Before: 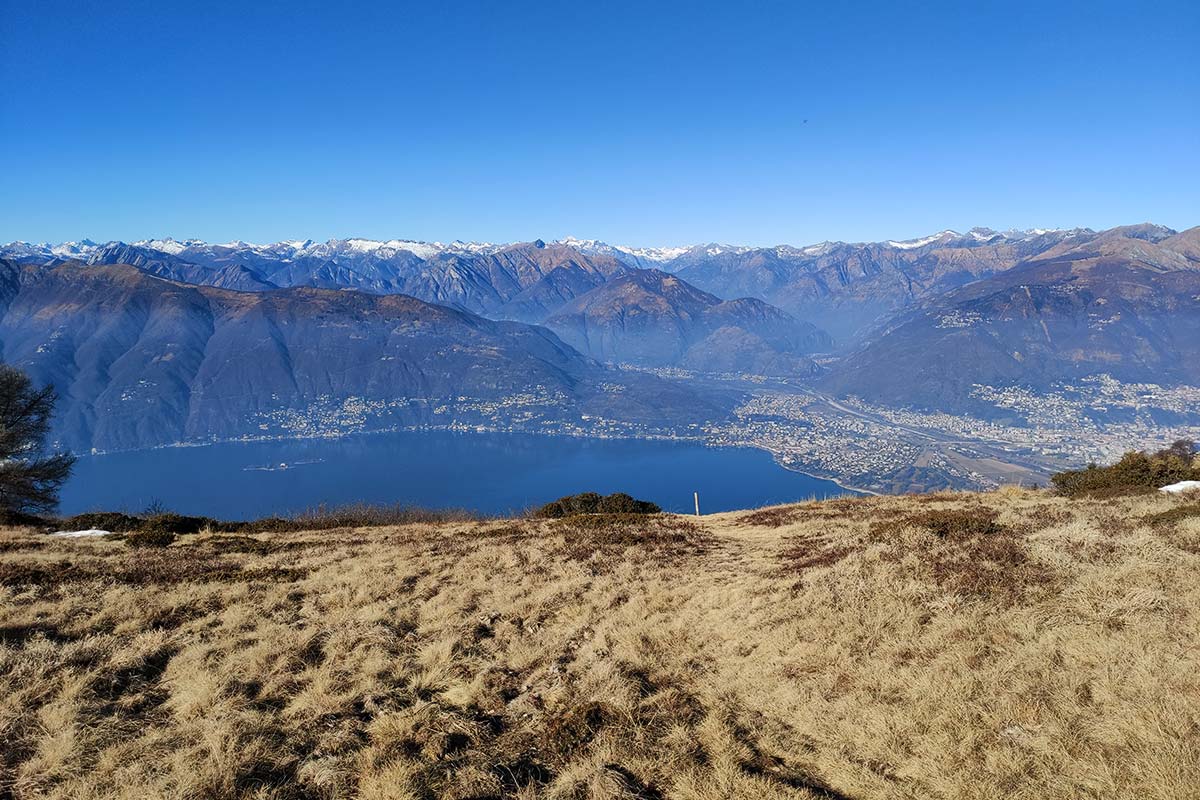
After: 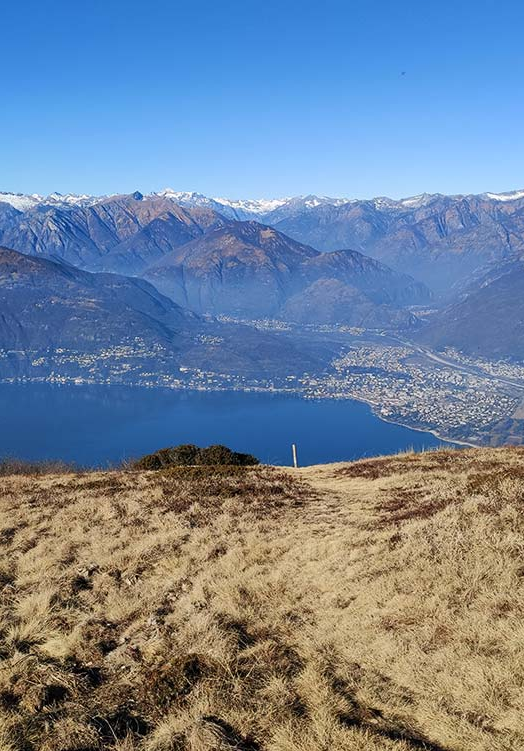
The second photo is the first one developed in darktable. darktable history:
crop: left 33.565%, top 6.052%, right 22.758%
